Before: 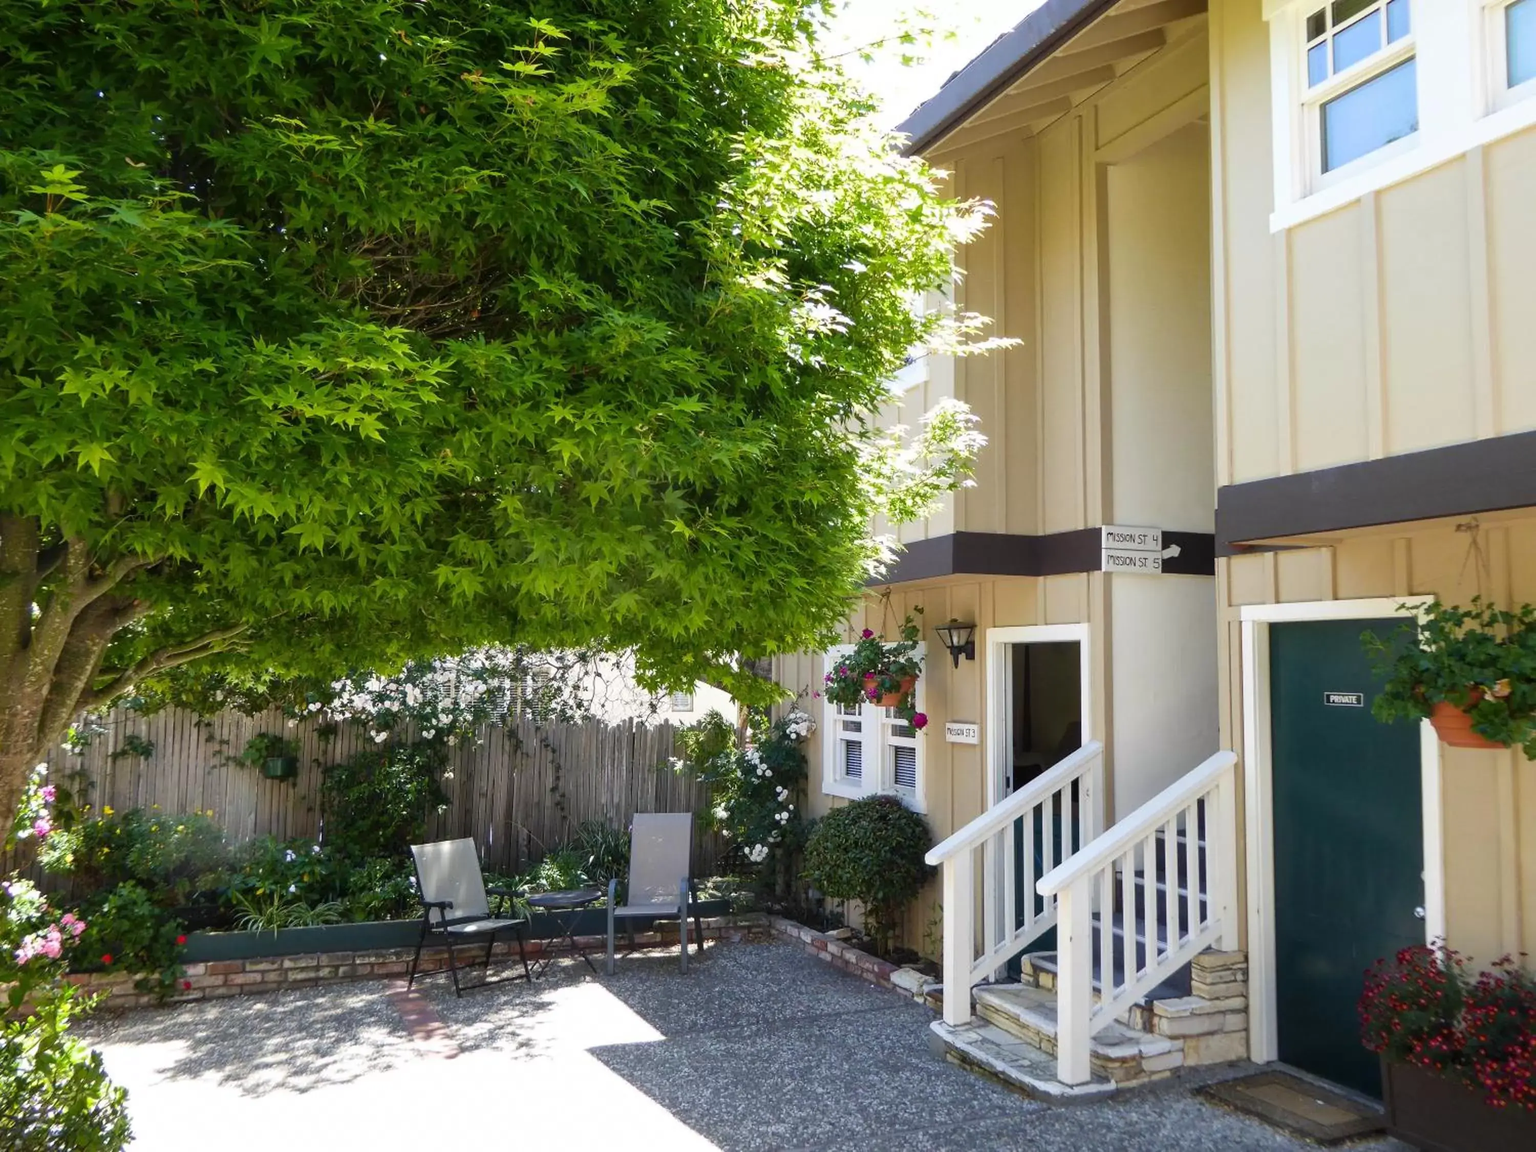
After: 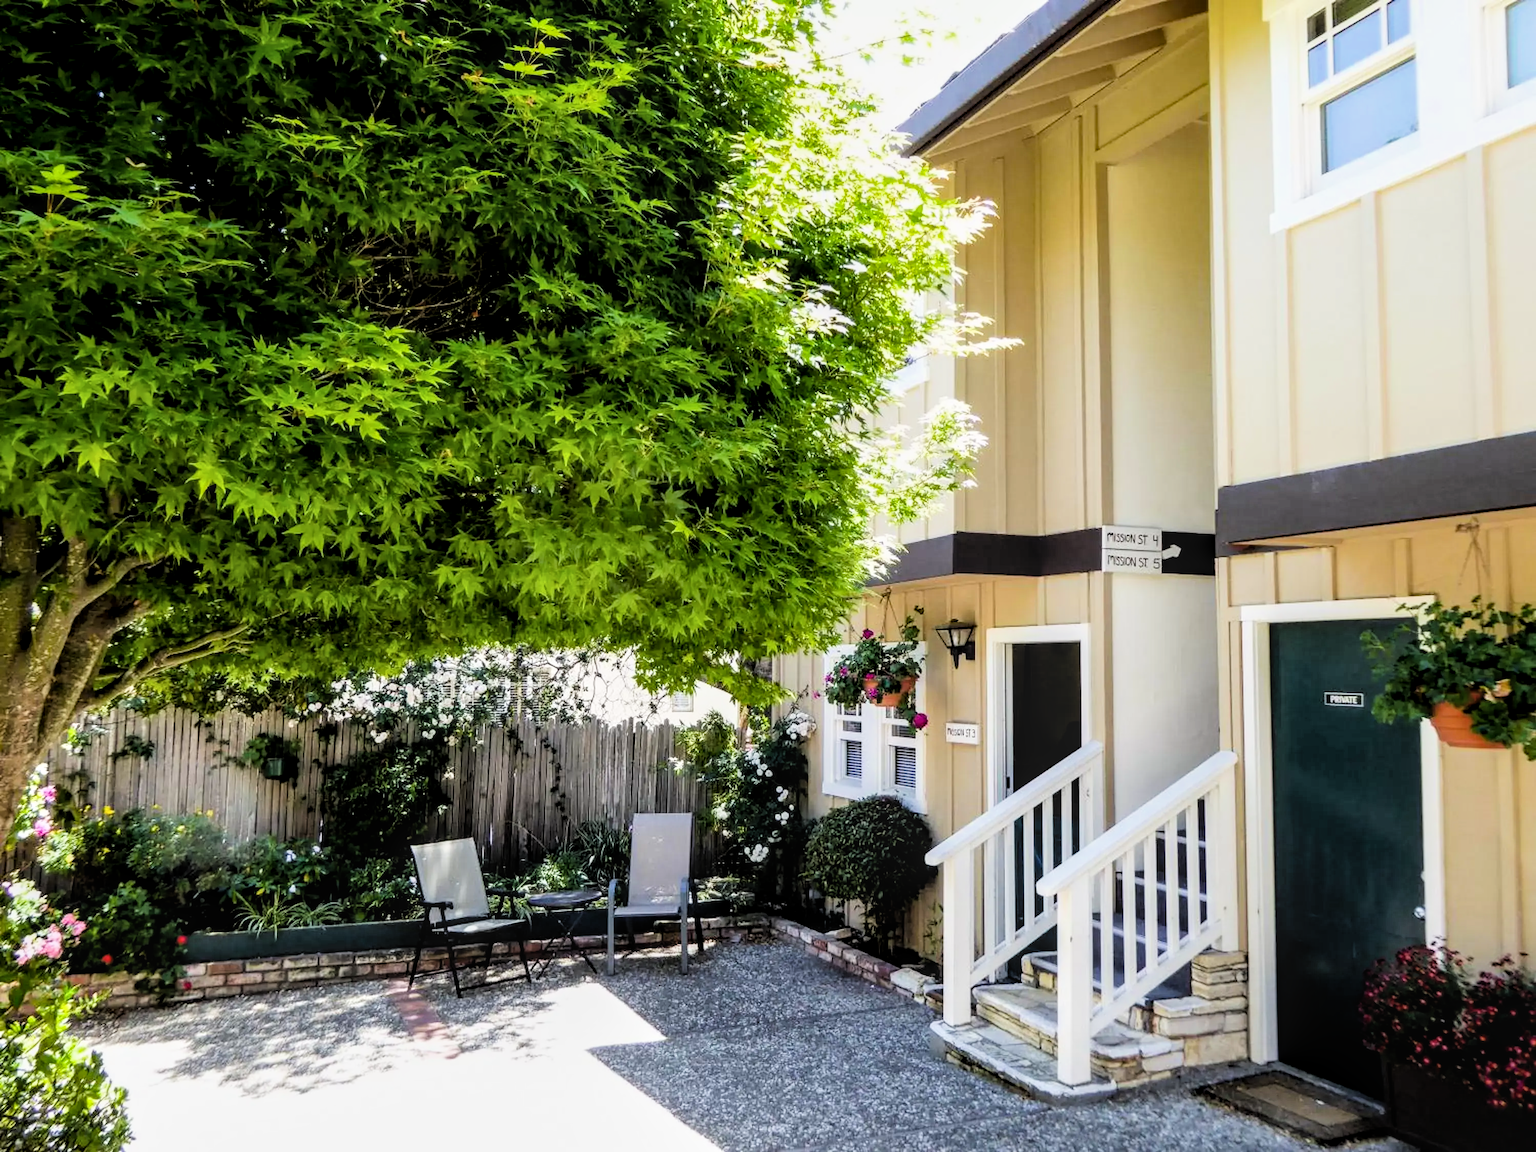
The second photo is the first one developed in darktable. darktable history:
exposure: black level correction 0, exposure 0.5 EV, compensate exposure bias true, compensate highlight preservation false
color balance rgb: perceptual saturation grading › global saturation 10%, global vibrance 10%
local contrast: on, module defaults
filmic rgb: black relative exposure -3.5 EV, white relative exposure 3.5 EV, hardness 2.44, contrast 1.4
